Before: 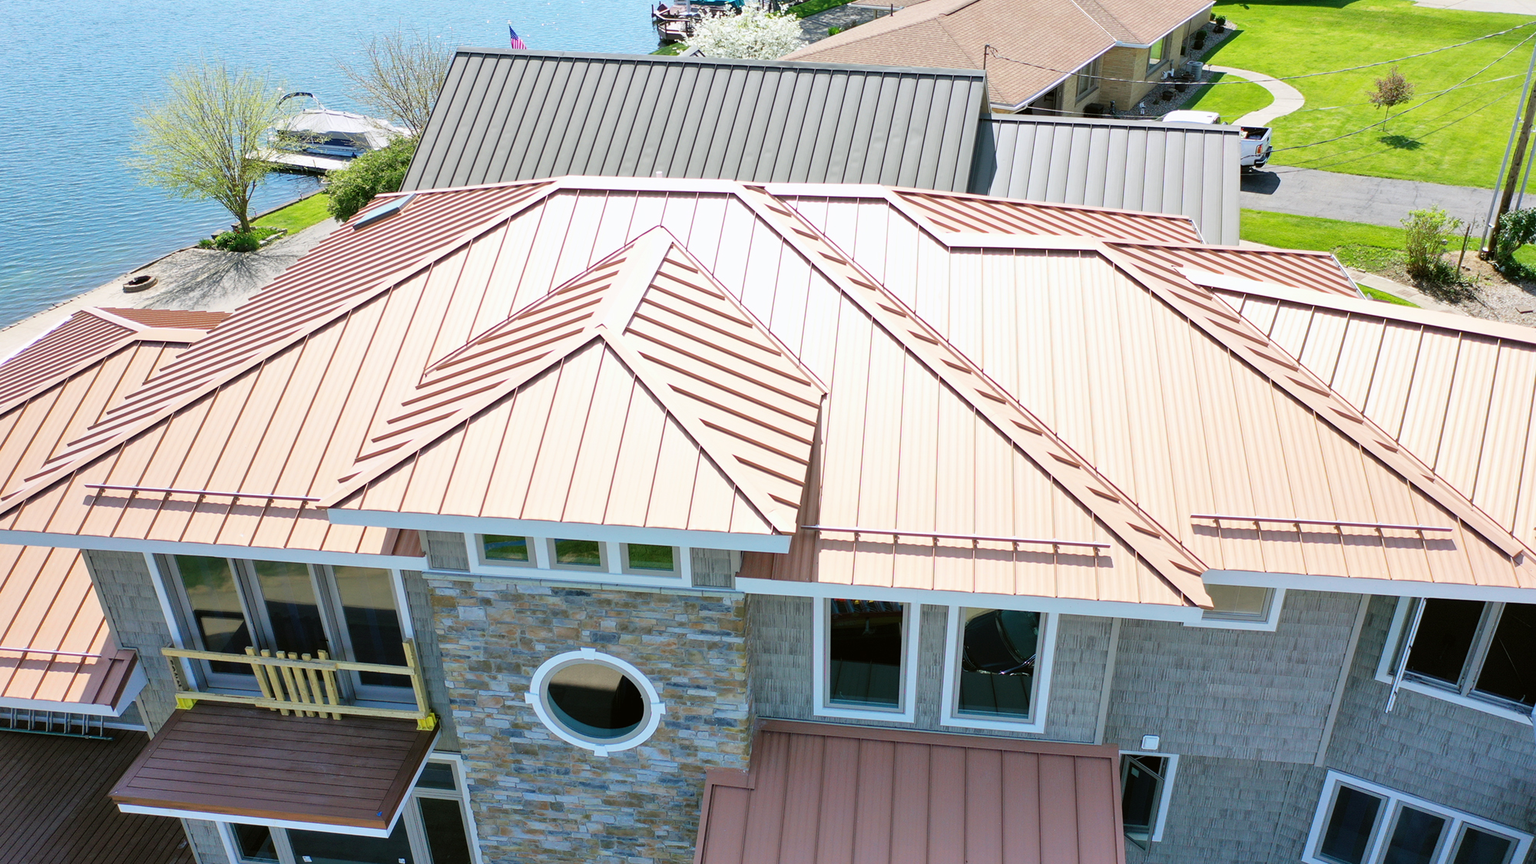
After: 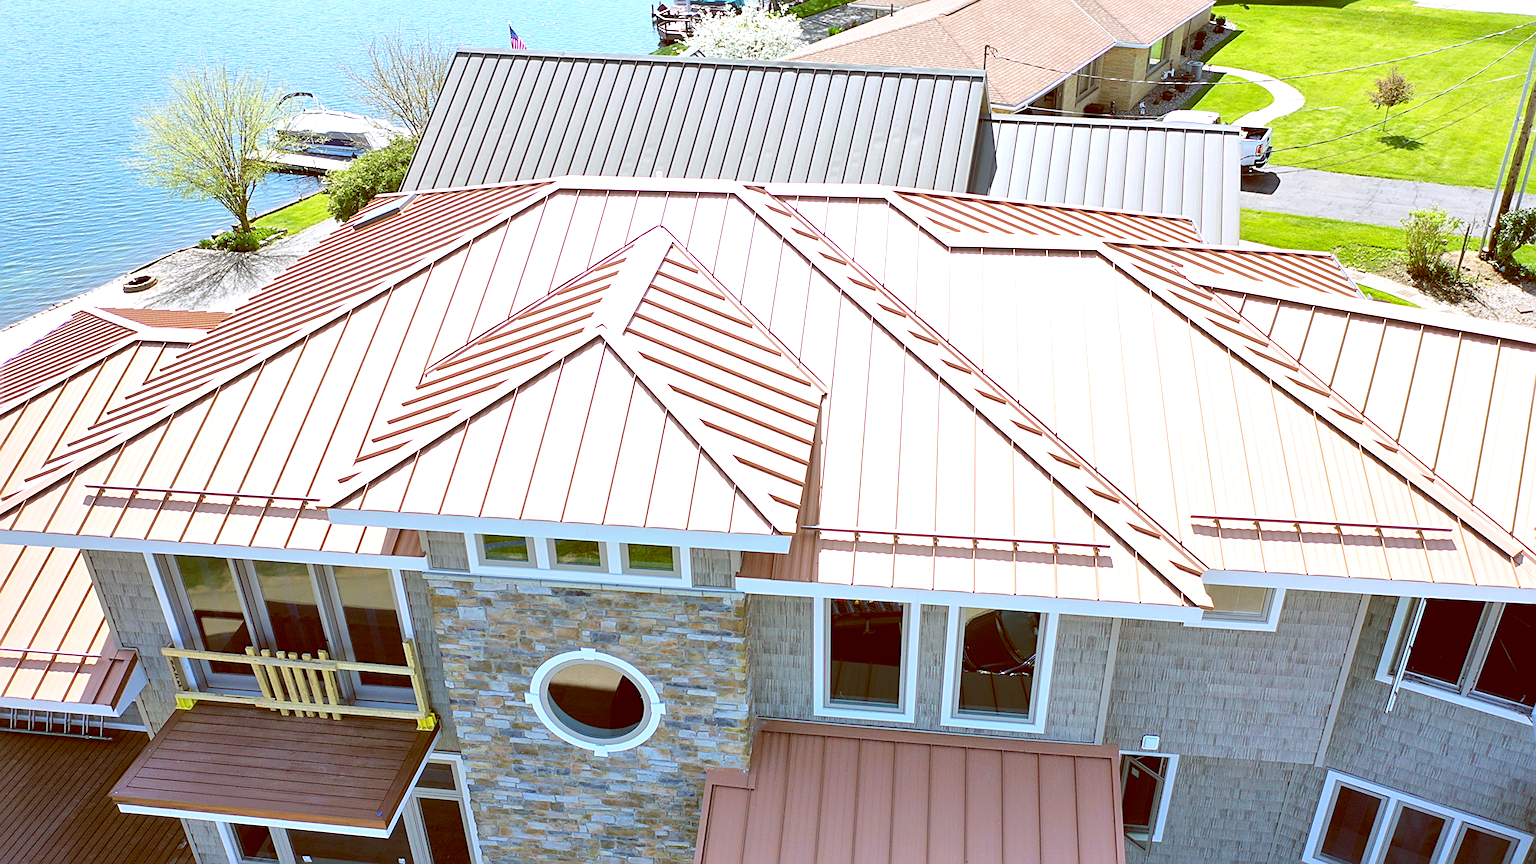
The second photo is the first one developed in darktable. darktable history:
color balance: lift [1, 1.011, 0.999, 0.989], gamma [1.109, 1.045, 1.039, 0.955], gain [0.917, 0.936, 0.952, 1.064], contrast 2.32%, contrast fulcrum 19%, output saturation 101%
sharpen: on, module defaults
exposure: black level correction 0, exposure 1.2 EV, compensate exposure bias true, compensate highlight preservation false
